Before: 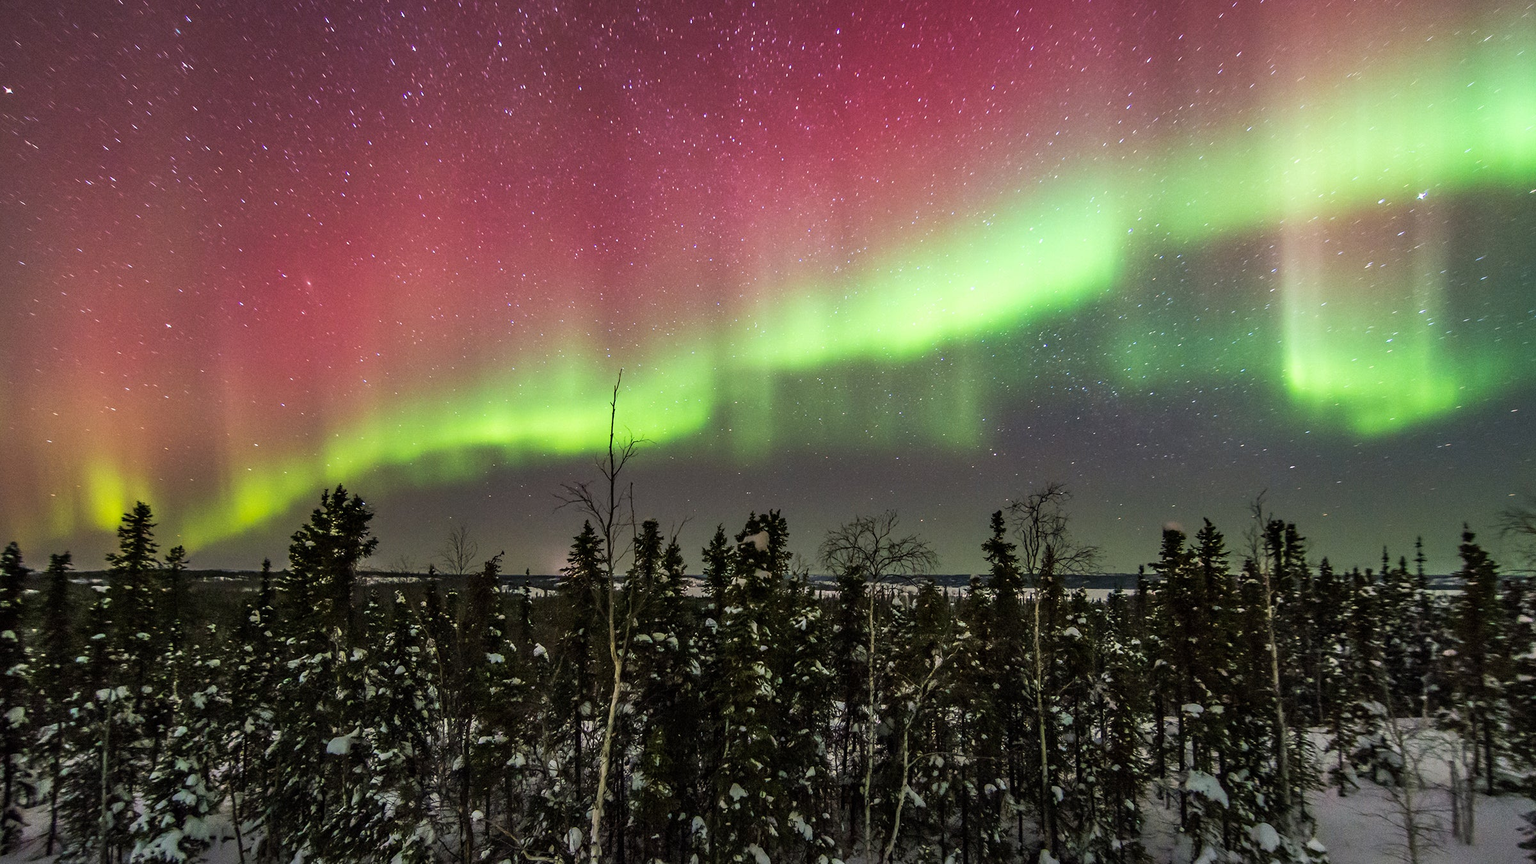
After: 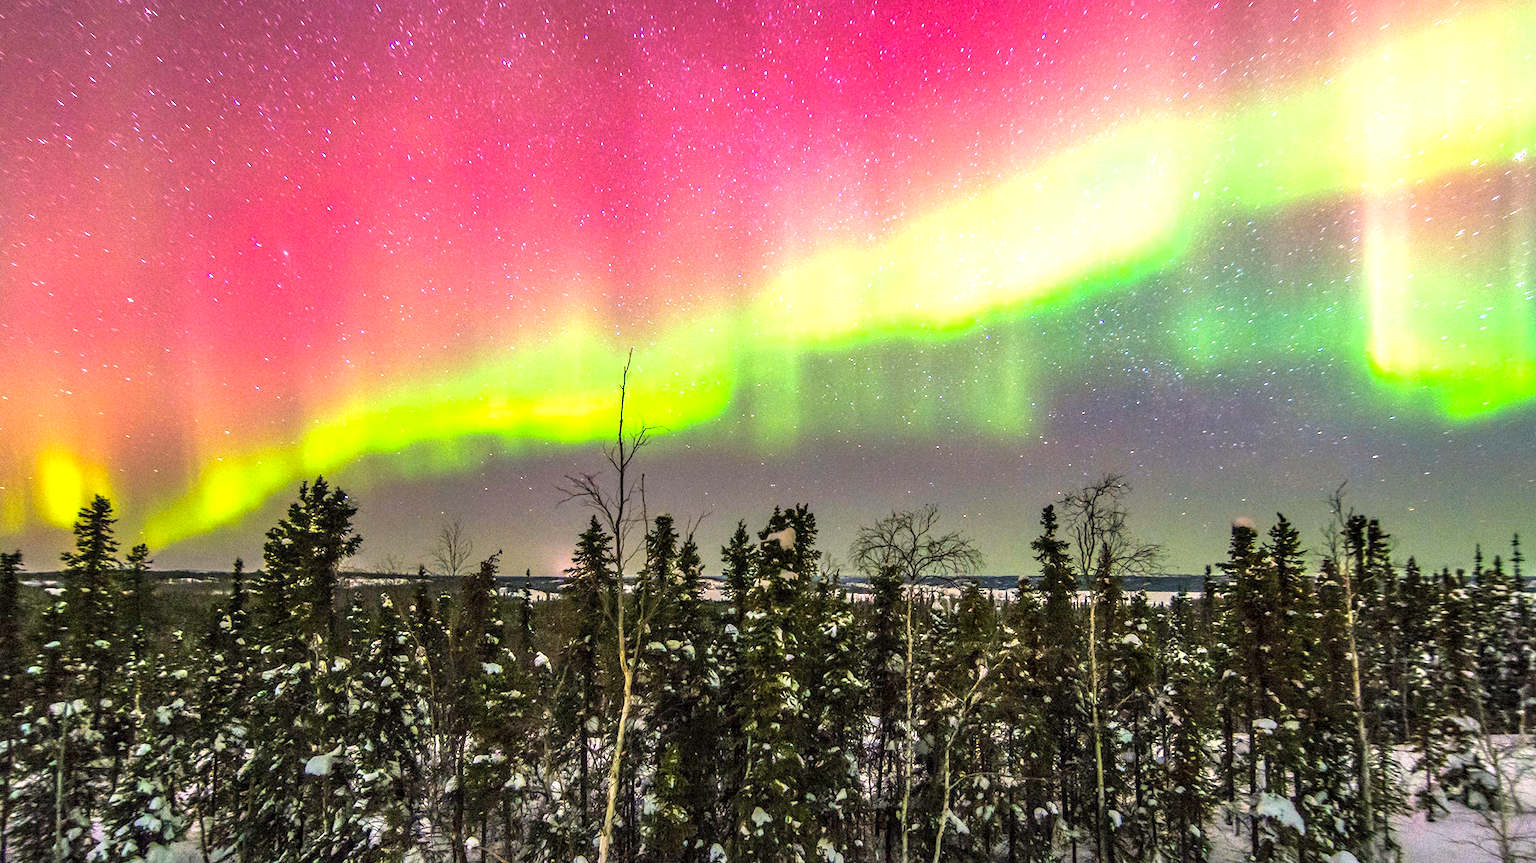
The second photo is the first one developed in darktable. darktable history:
crop: left 3.338%, top 6.425%, right 6.406%, bottom 3.305%
levels: white 99.98%
local contrast: on, module defaults
color balance rgb: highlights gain › chroma 1.453%, highlights gain › hue 311.1°, perceptual saturation grading › global saturation 29.65%
exposure: black level correction 0, exposure 1.177 EV, compensate highlight preservation false
contrast brightness saturation: contrast 0.033, brightness 0.07, saturation 0.126
